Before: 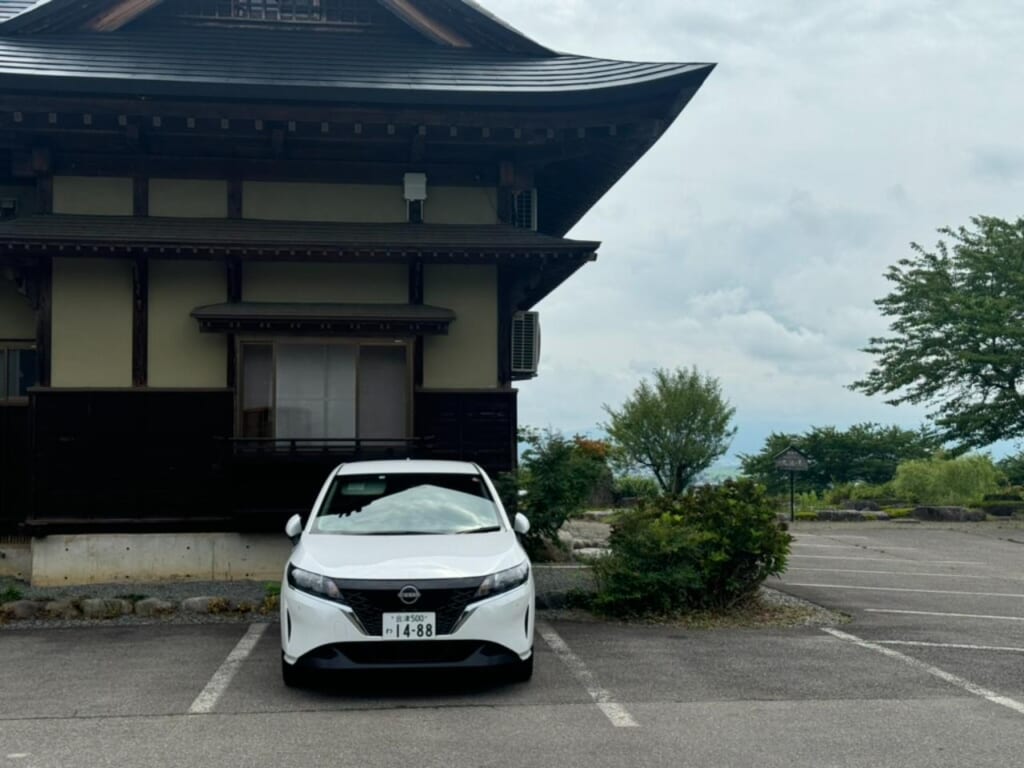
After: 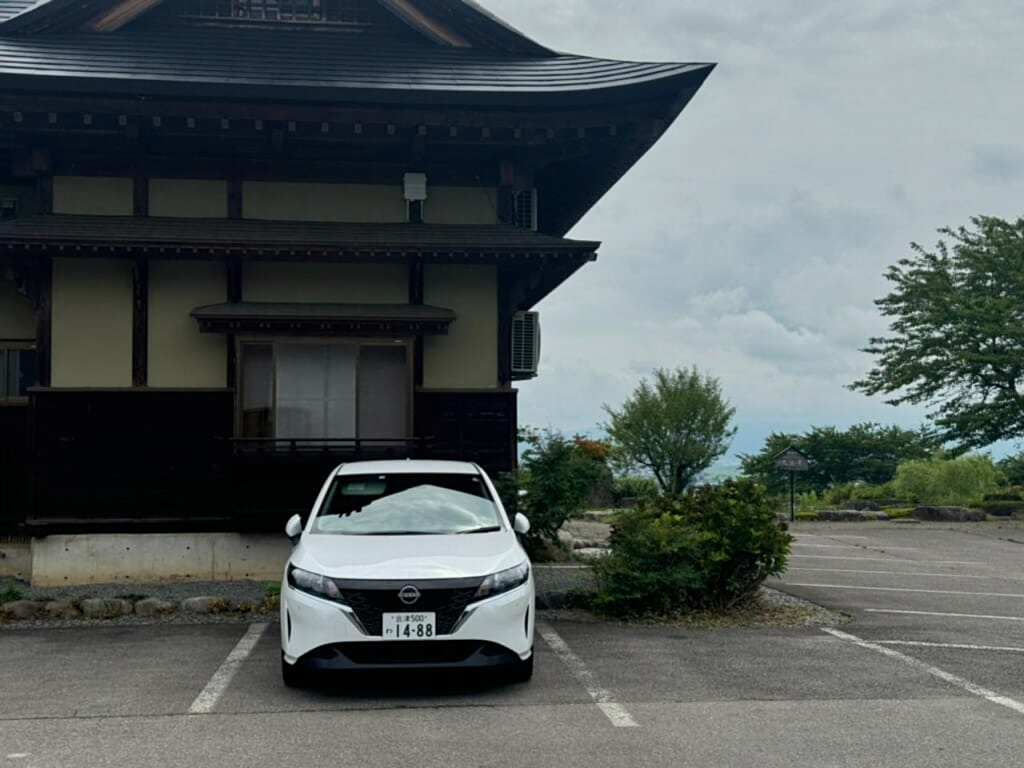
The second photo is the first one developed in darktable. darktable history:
levels: levels [0, 0.498, 0.996]
sharpen: amount 0.2
graduated density: on, module defaults
